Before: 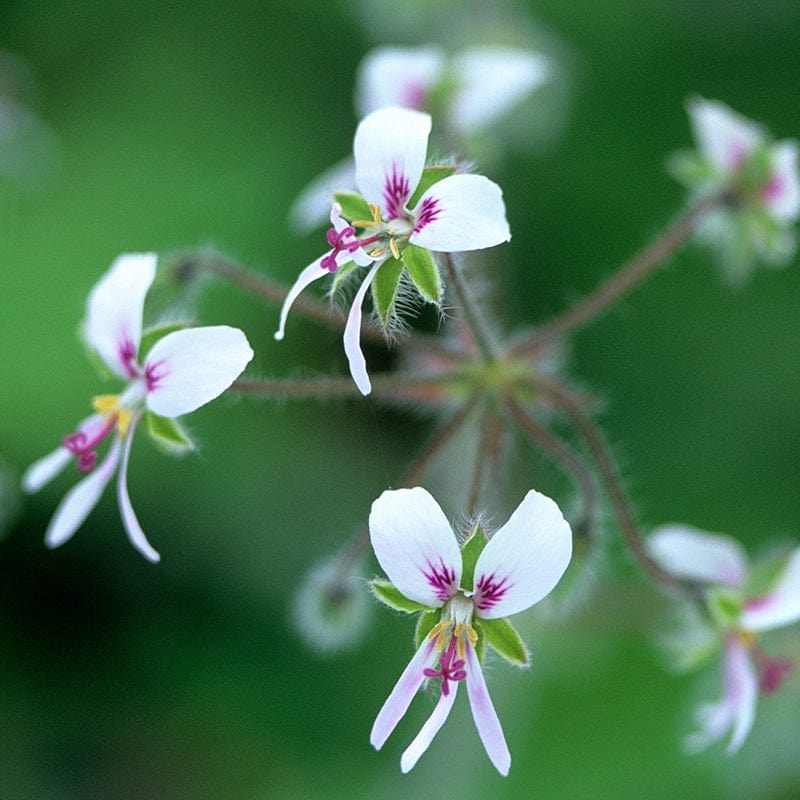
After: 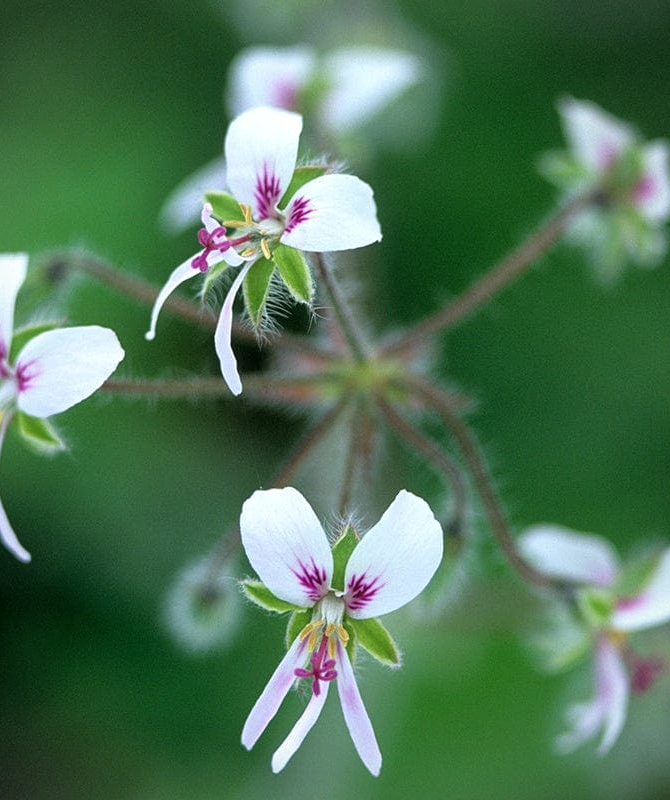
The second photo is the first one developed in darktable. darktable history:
local contrast: highlights 100%, shadows 100%, detail 120%, midtone range 0.2
vignetting: fall-off radius 81.94%
crop: left 16.145%
